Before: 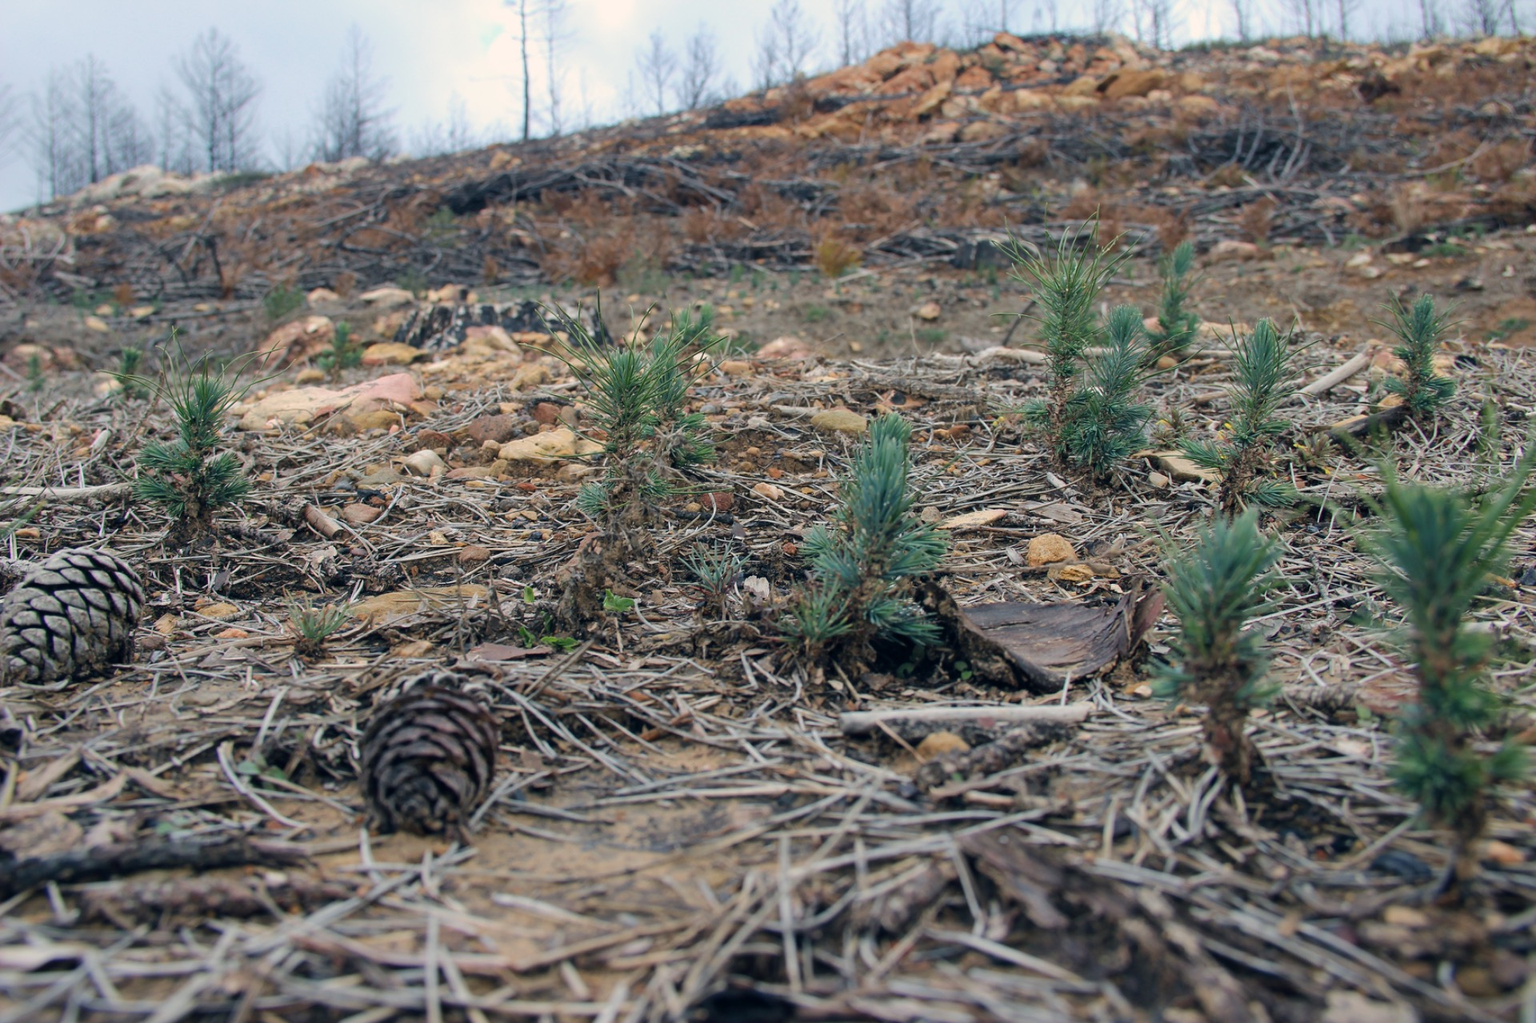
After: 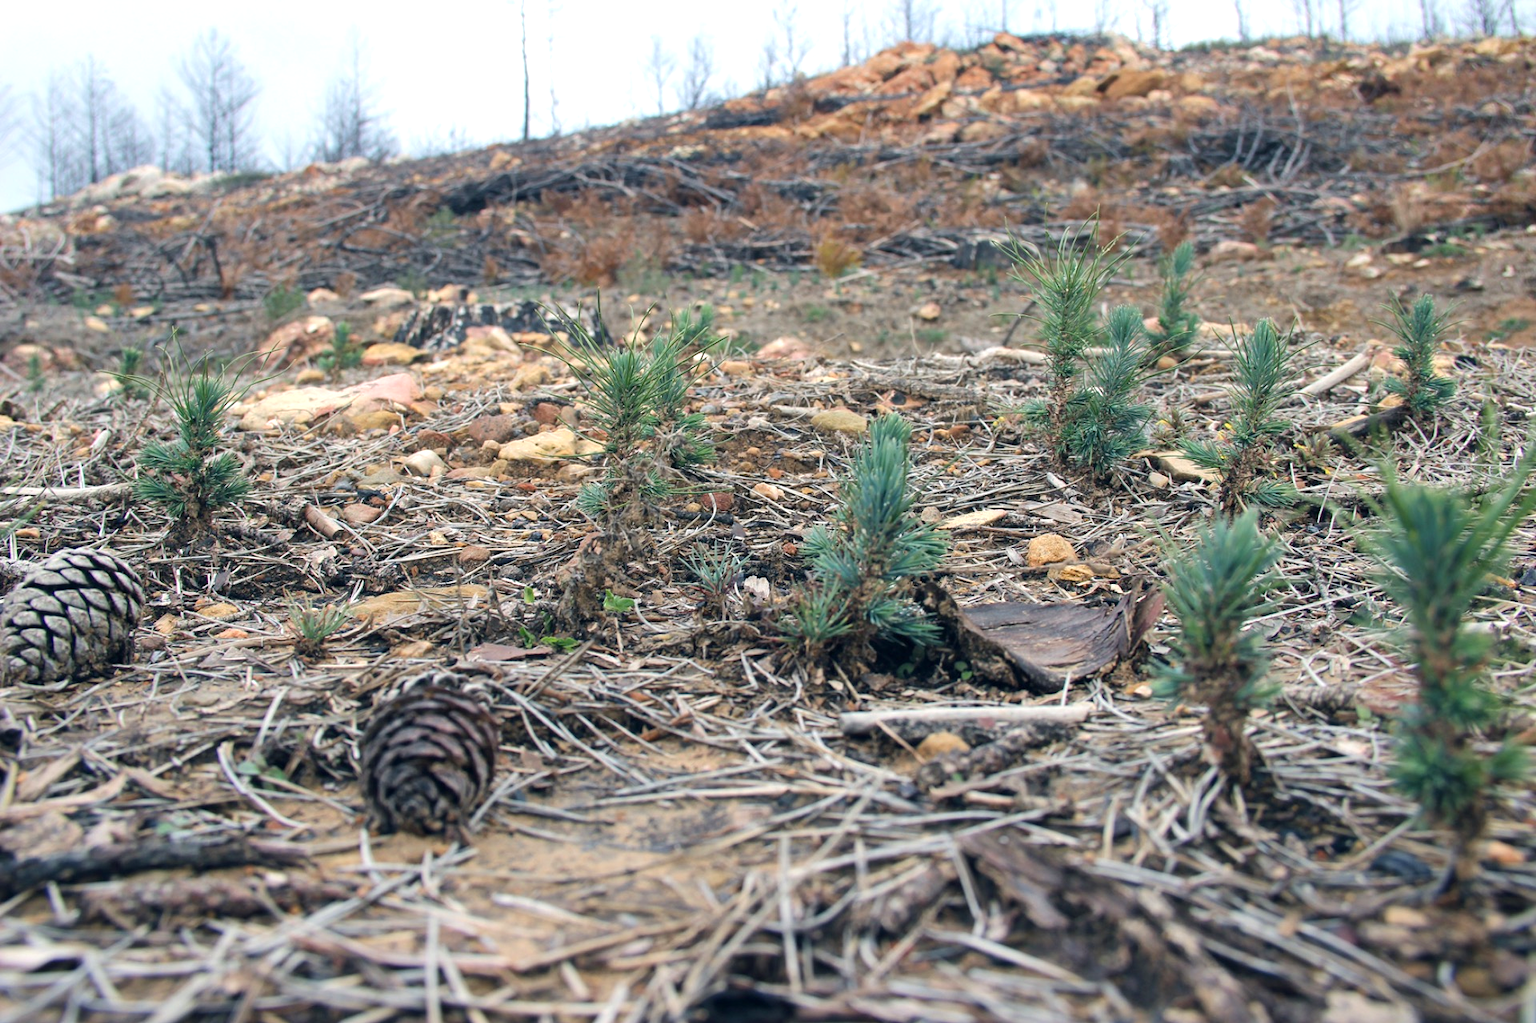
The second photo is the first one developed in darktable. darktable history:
exposure: exposure 0.639 EV, compensate highlight preservation false
